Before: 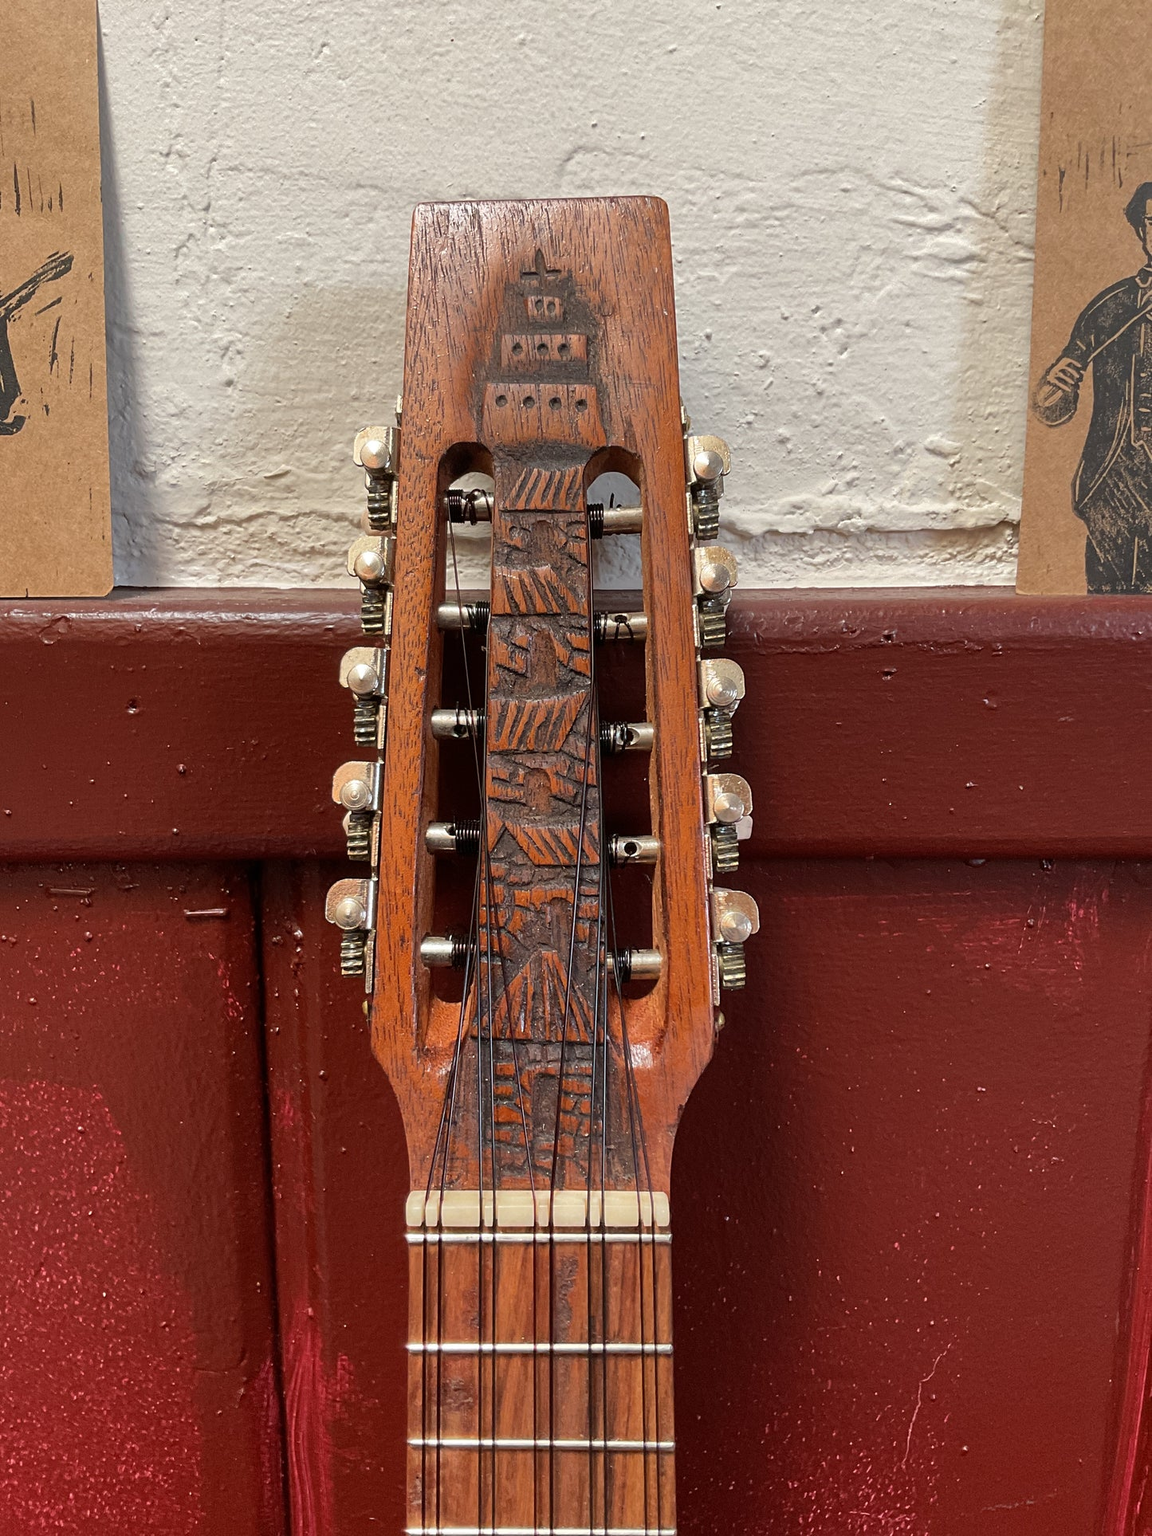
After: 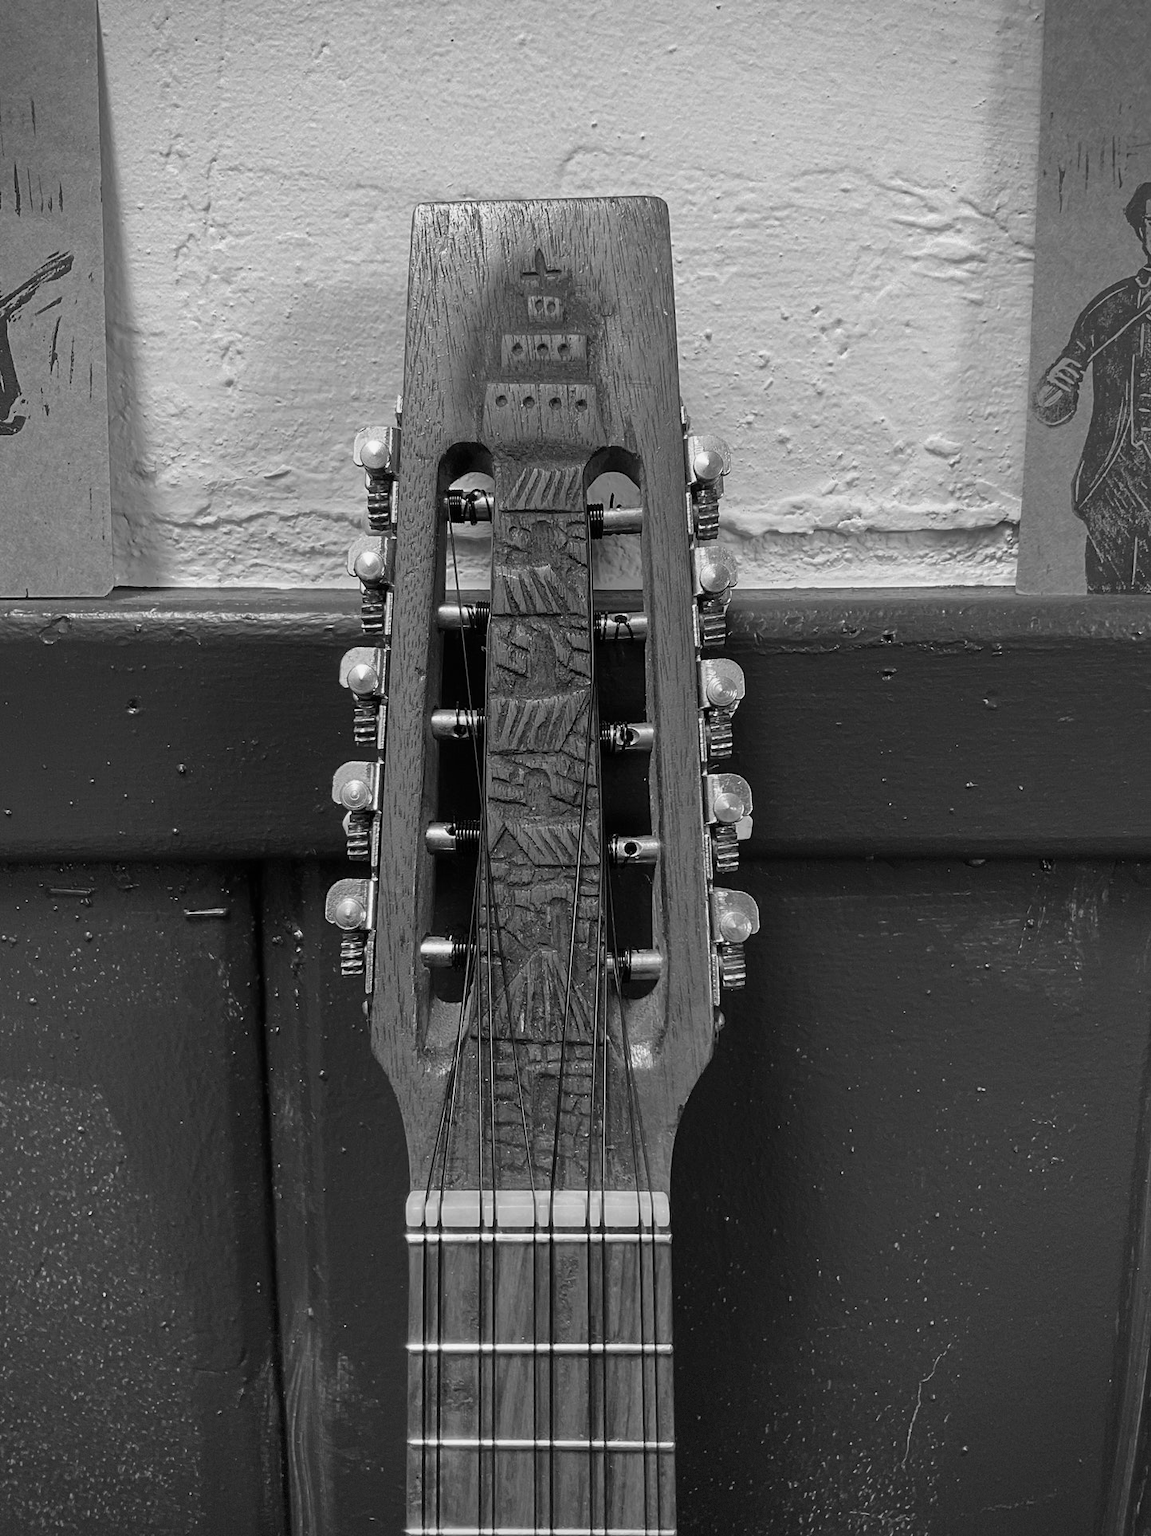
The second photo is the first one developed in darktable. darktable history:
color calibration: output gray [0.253, 0.26, 0.487, 0], gray › normalize channels true, illuminant same as pipeline (D50), adaptation XYZ, x 0.346, y 0.359, gamut compression 0
vignetting: dithering 8-bit output, unbound false
